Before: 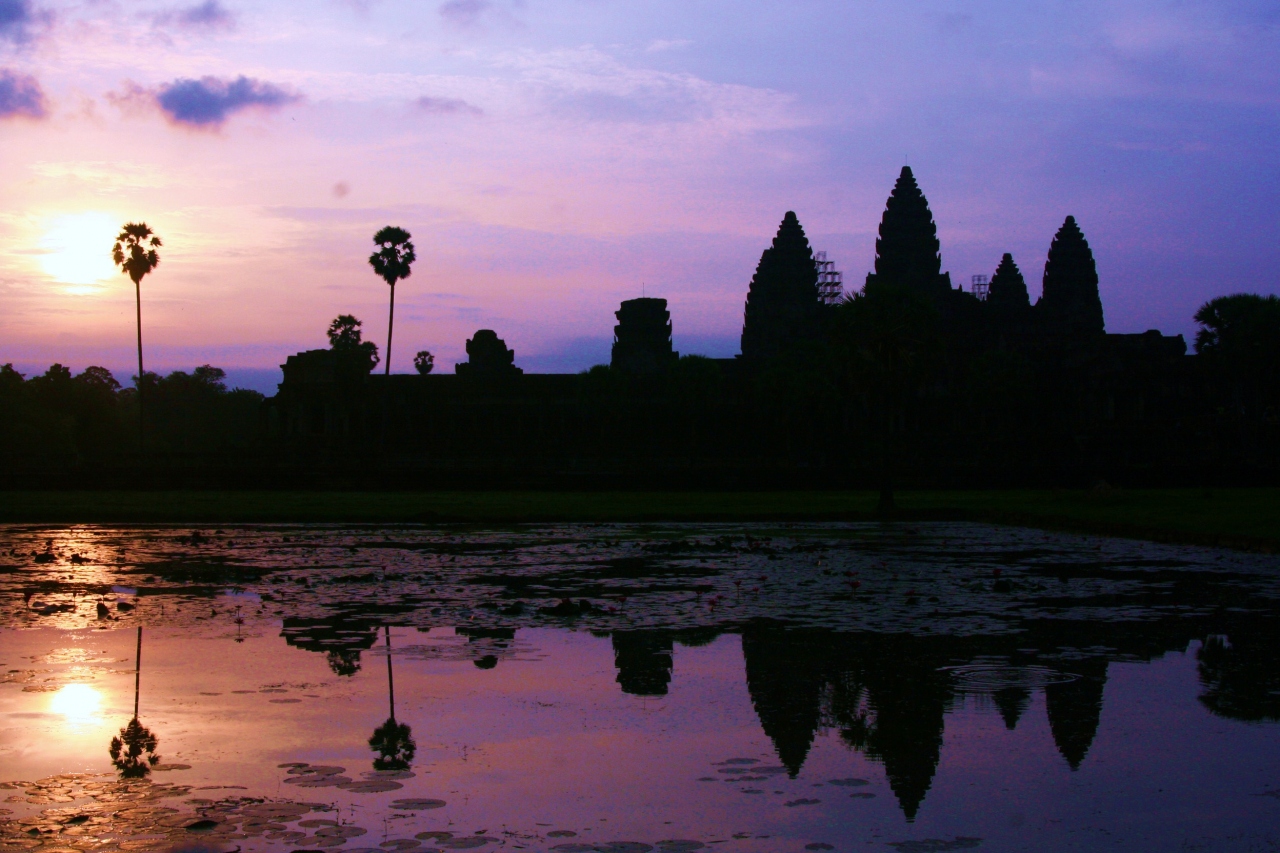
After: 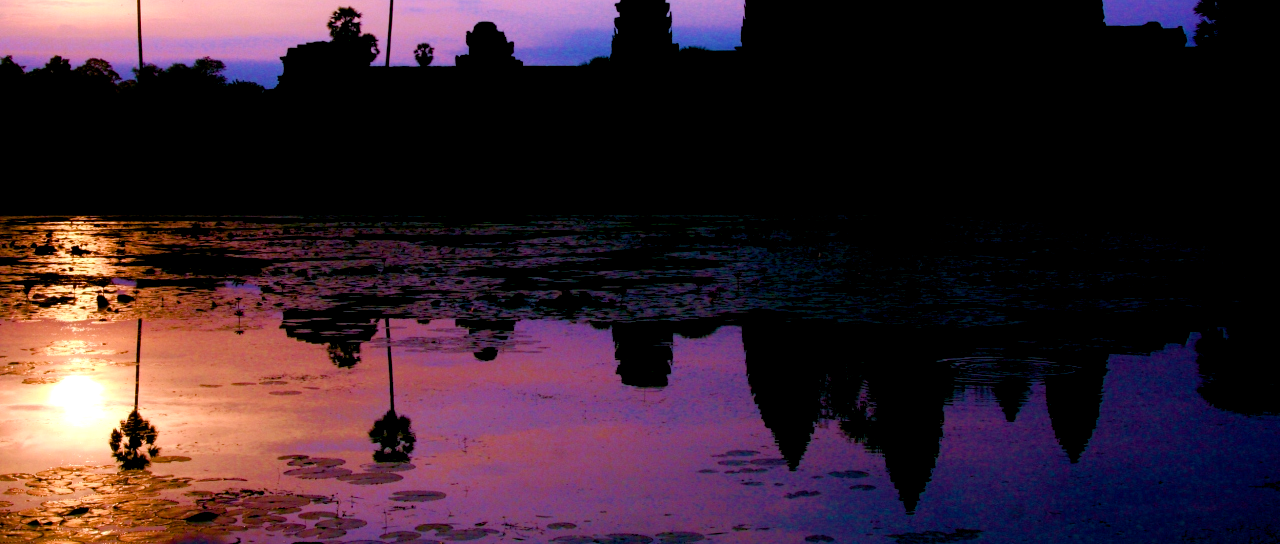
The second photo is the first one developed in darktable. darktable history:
crop and rotate: top 36.147%
contrast brightness saturation: saturation -0.062
tone equalizer: -8 EV -0.381 EV, -7 EV -0.412 EV, -6 EV -0.307 EV, -5 EV -0.221 EV, -3 EV 0.253 EV, -2 EV 0.346 EV, -1 EV 0.394 EV, +0 EV 0.414 EV
color balance rgb: shadows lift › chroma 2.025%, shadows lift › hue 220.33°, global offset › luminance -0.857%, perceptual saturation grading › global saturation 43.883%, perceptual saturation grading › highlights -50.289%, perceptual saturation grading › shadows 31.107%, global vibrance 20%
